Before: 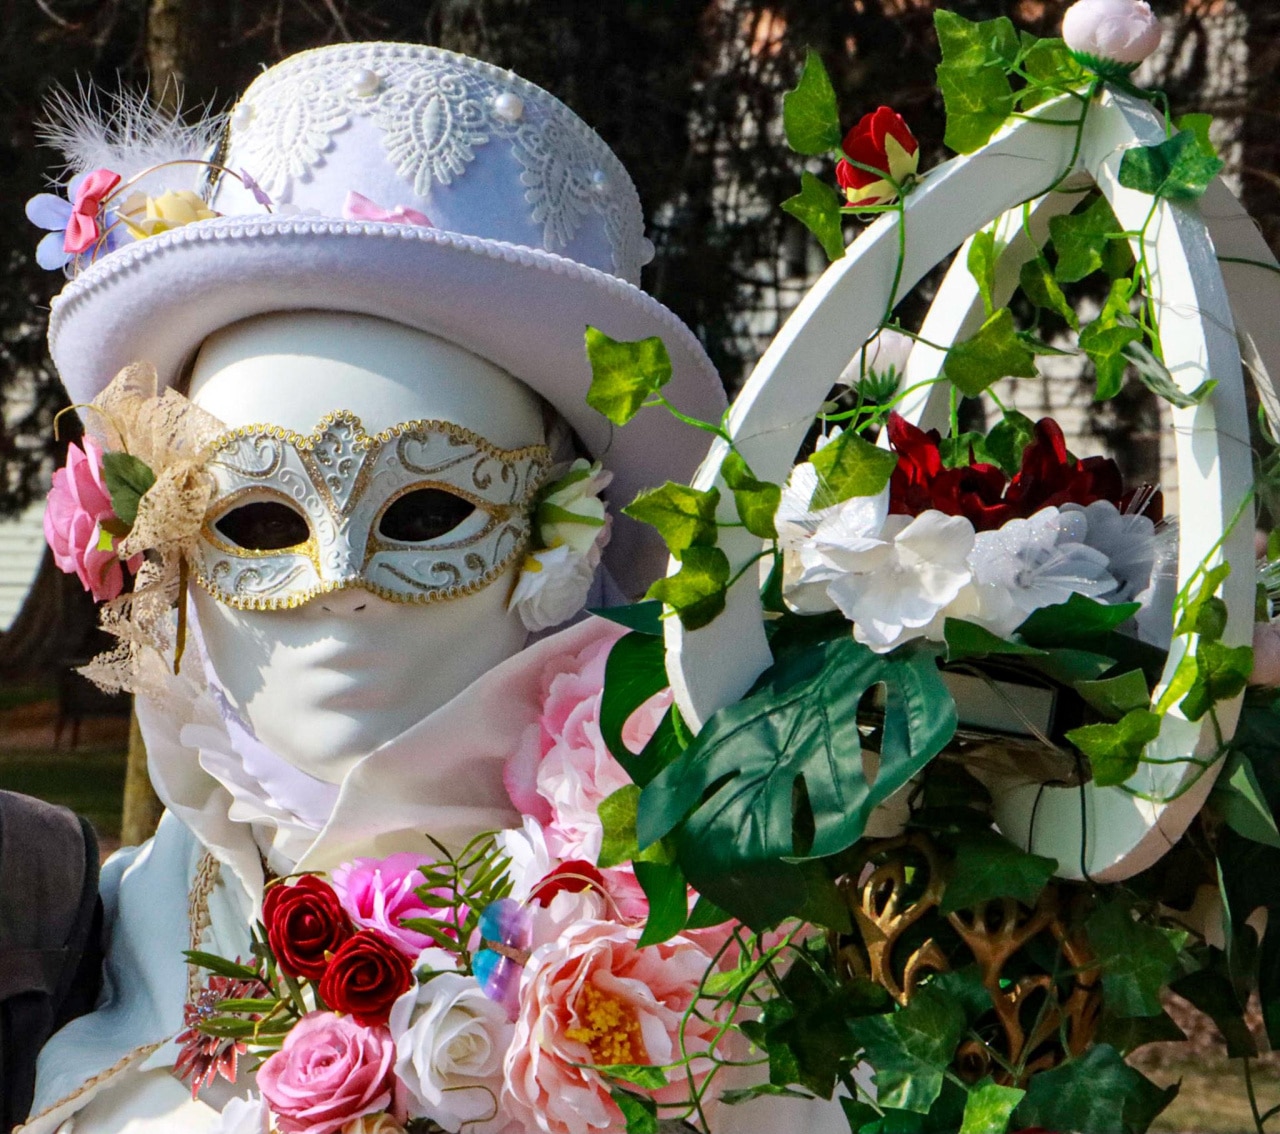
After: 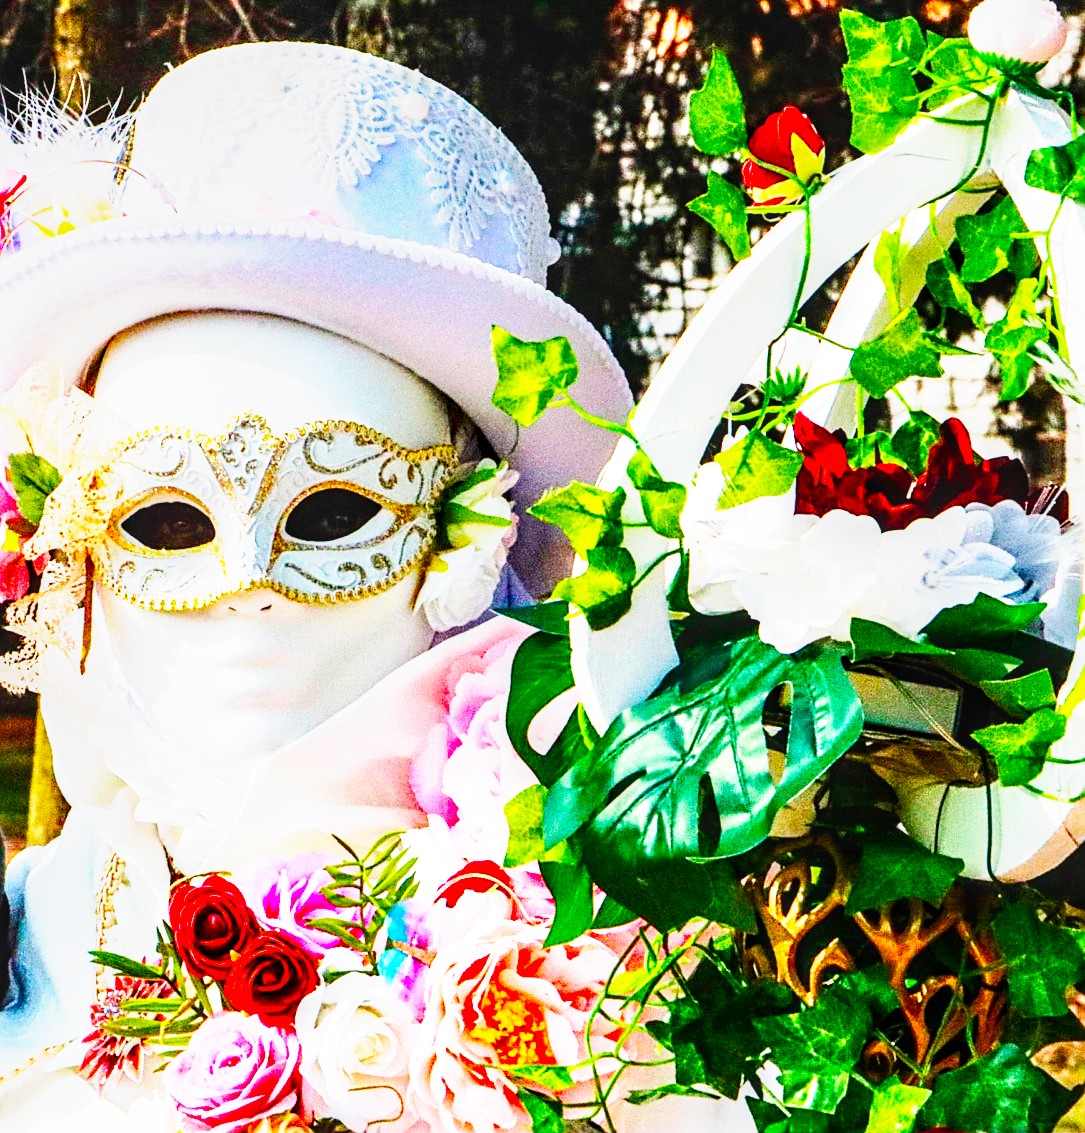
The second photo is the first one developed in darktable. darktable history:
crop: left 7.4%, right 7.829%
color correction: highlights b* -0.051, saturation 1.33
color balance rgb: perceptual saturation grading › global saturation 31.282%, contrast 5.004%
base curve: curves: ch0 [(0, 0) (0.007, 0.004) (0.027, 0.03) (0.046, 0.07) (0.207, 0.54) (0.442, 0.872) (0.673, 0.972) (1, 1)], preserve colors none
contrast brightness saturation: contrast 0.082, saturation 0.024
exposure: black level correction 0, exposure 1 EV, compensate highlight preservation false
sharpen: on, module defaults
local contrast: detail 130%
